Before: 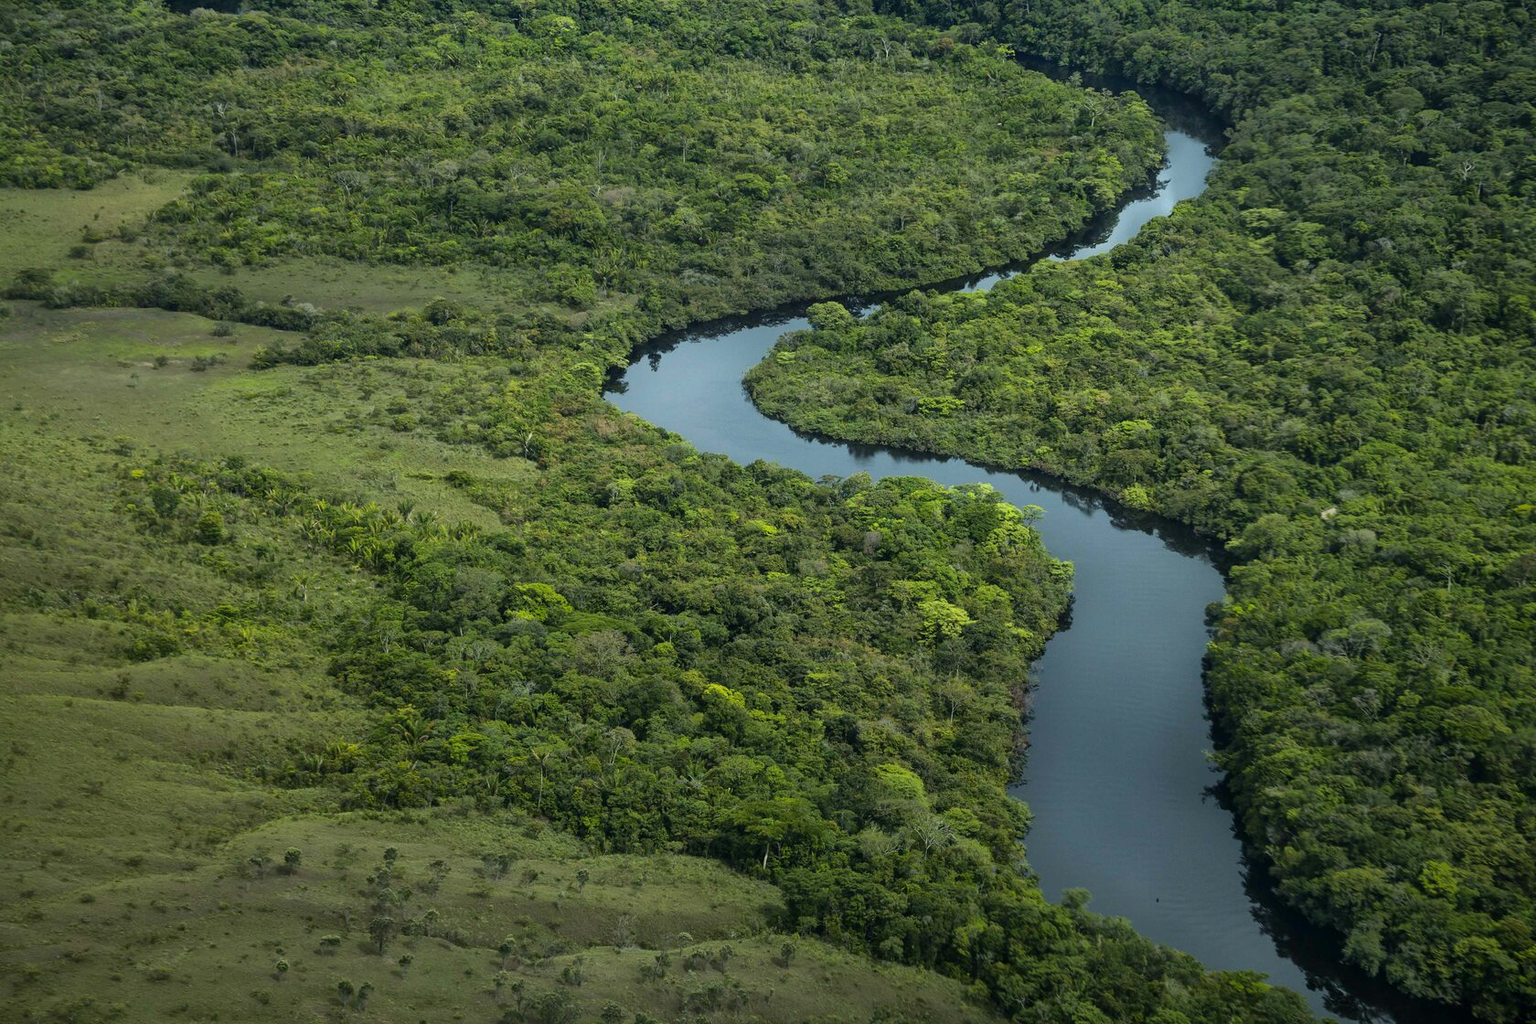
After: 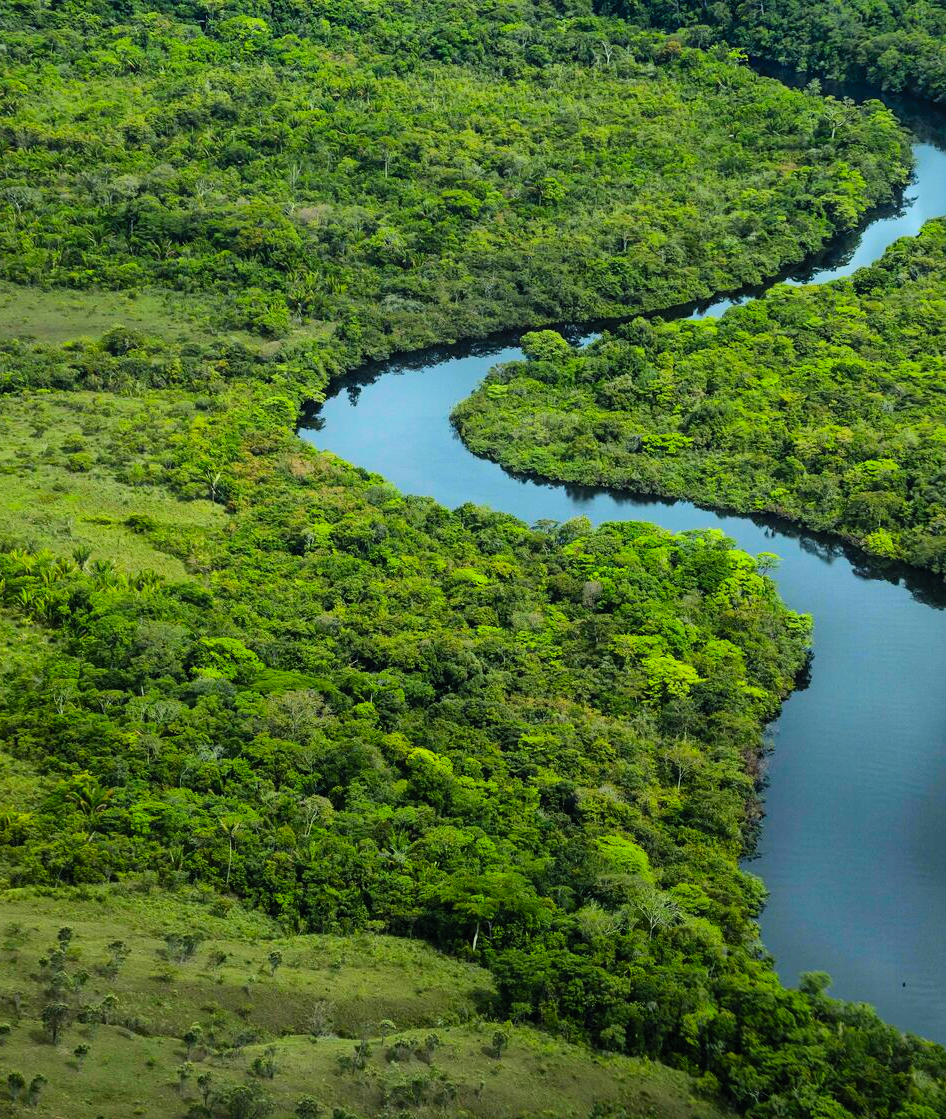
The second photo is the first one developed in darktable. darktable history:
crop: left 21.591%, right 22.087%, bottom 0.002%
contrast brightness saturation: contrast 0.203, brightness 0.19, saturation 0.8
filmic rgb: black relative exposure -7.65 EV, white relative exposure 4.56 EV, threshold 5.98 EV, hardness 3.61, color science v6 (2022), enable highlight reconstruction true
